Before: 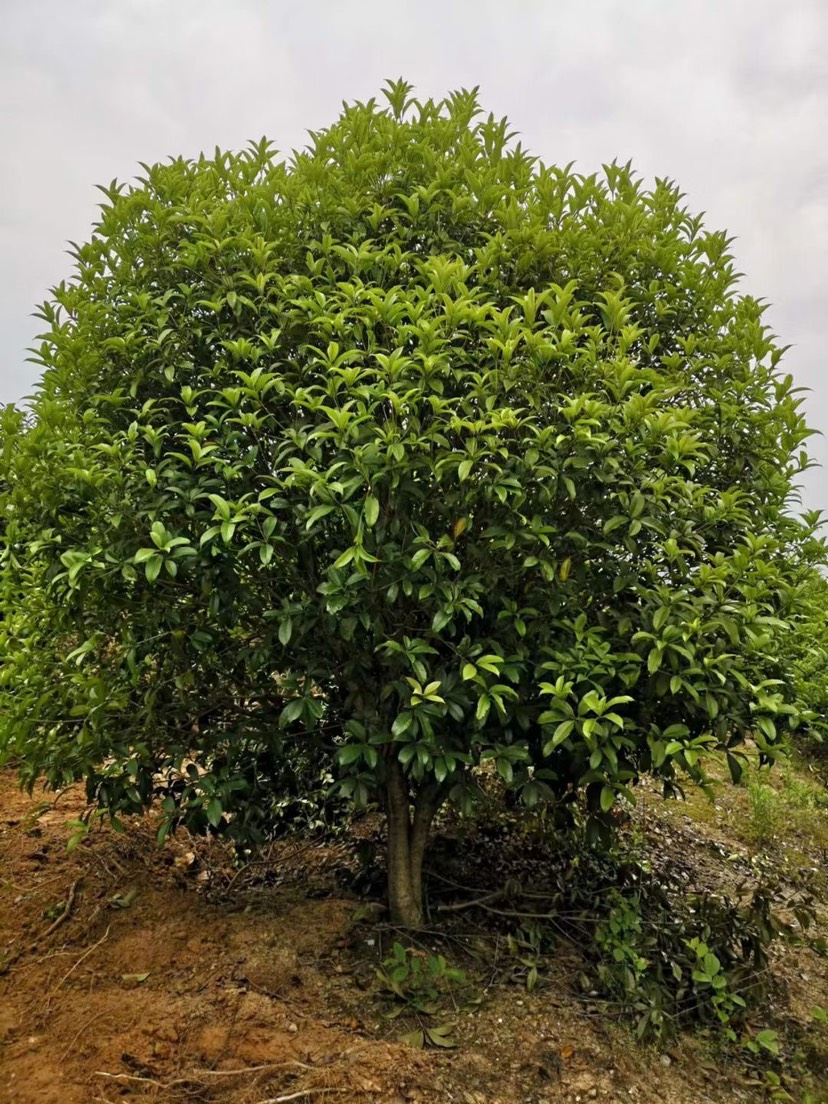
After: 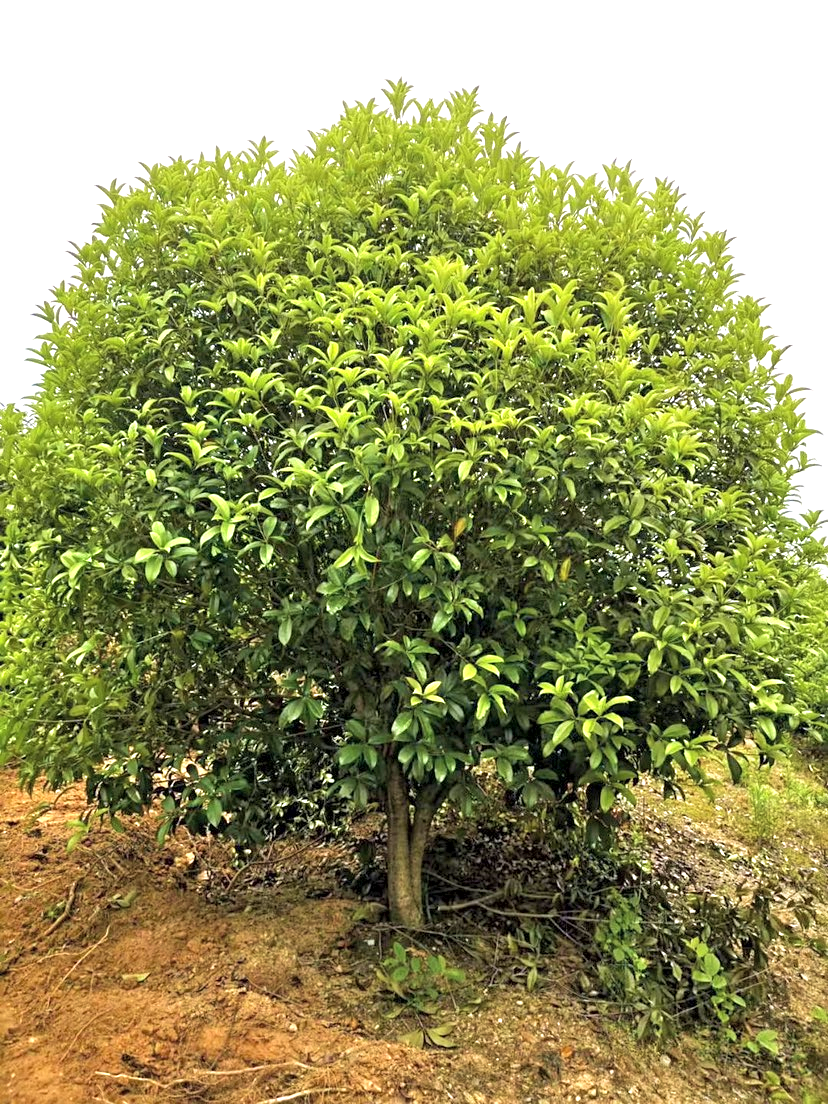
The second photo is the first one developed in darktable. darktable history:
sharpen: radius 1.272, amount 0.305, threshold 0
velvia: on, module defaults
contrast brightness saturation: brightness 0.13
exposure: black level correction 0.001, exposure 1.129 EV, compensate exposure bias true, compensate highlight preservation false
